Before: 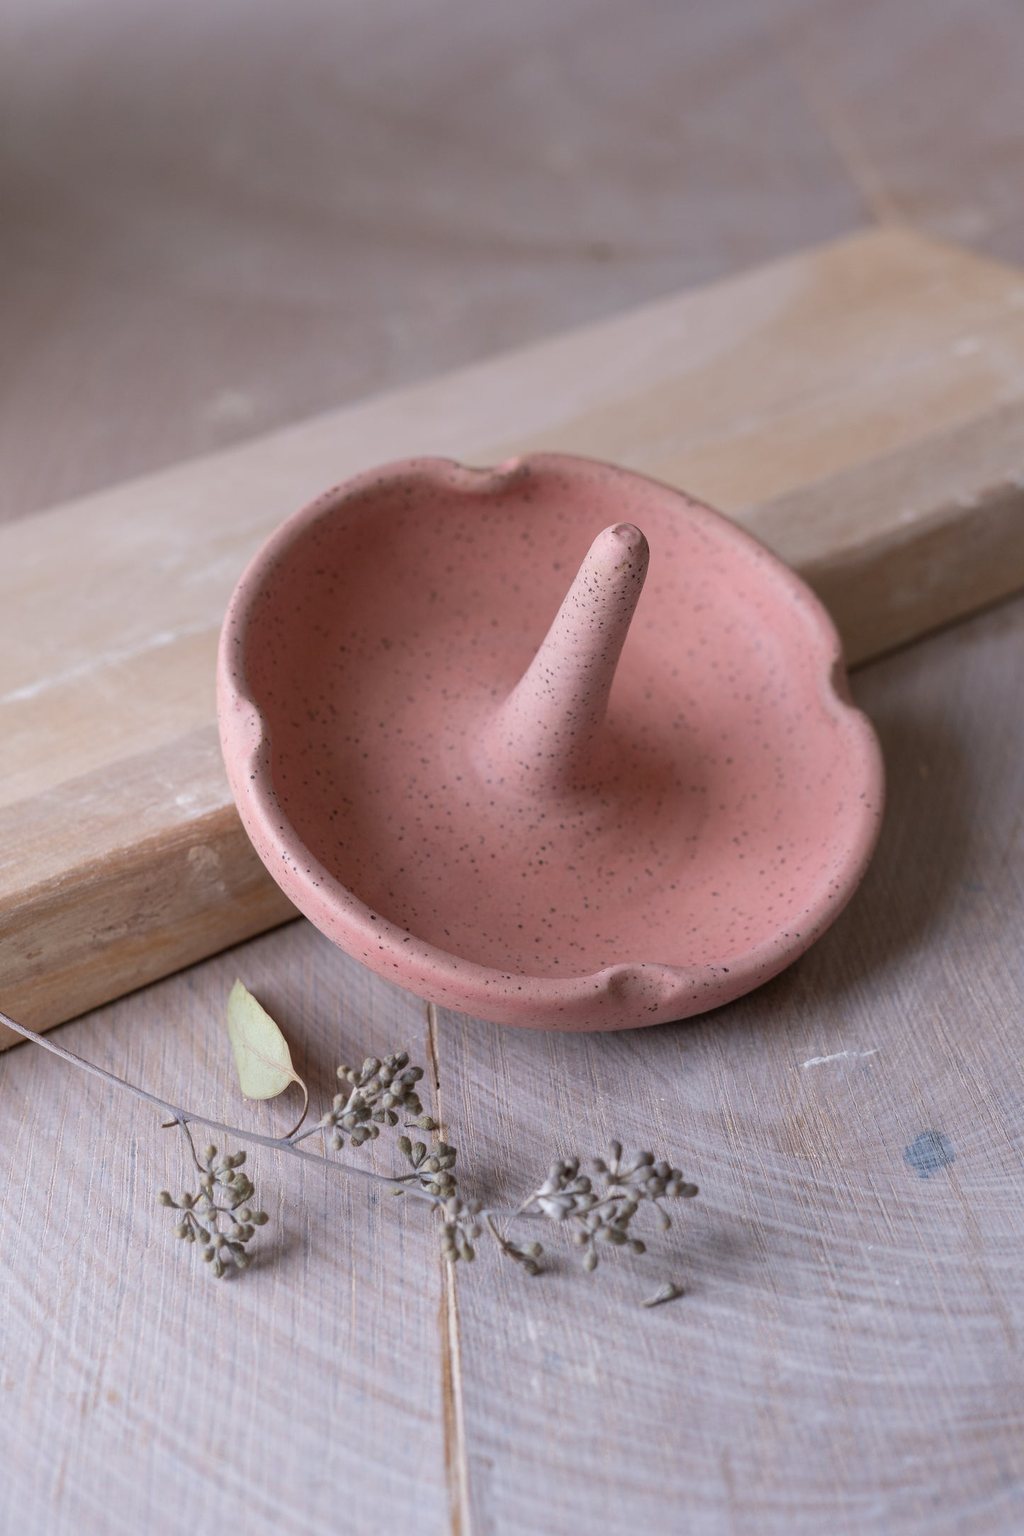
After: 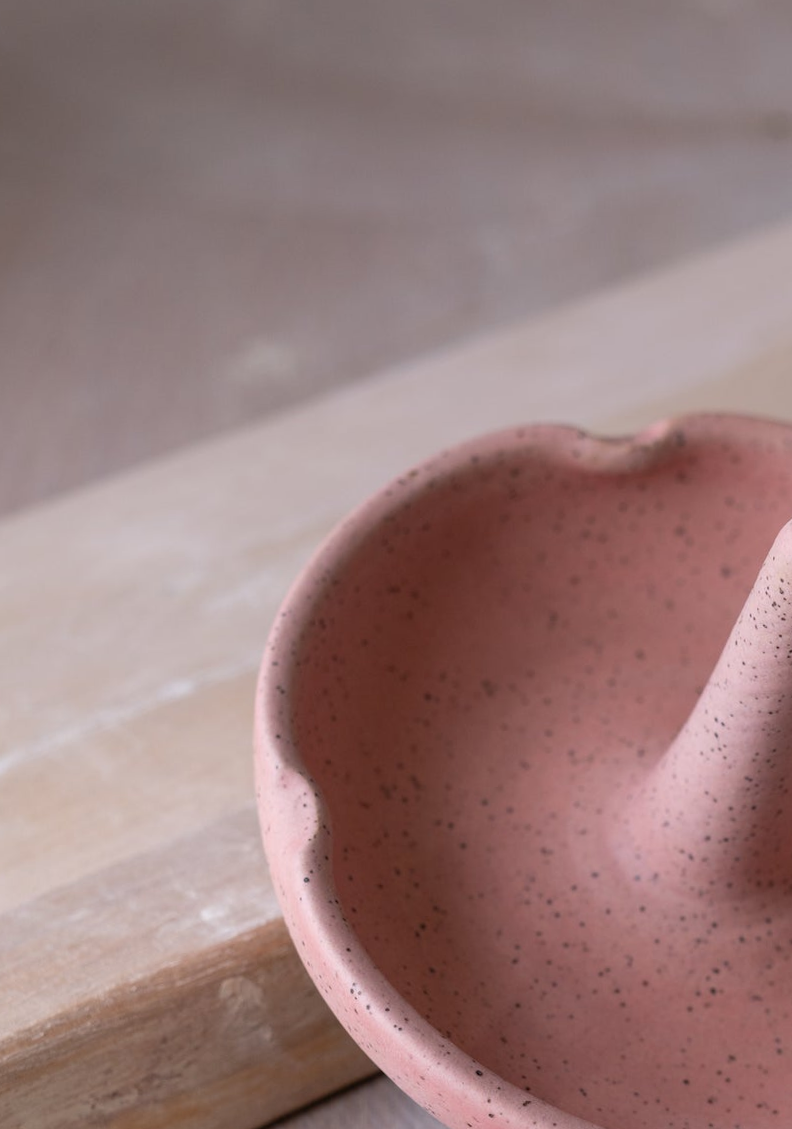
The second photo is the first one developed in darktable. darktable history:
crop and rotate: left 3.047%, top 7.509%, right 42.236%, bottom 37.598%
rotate and perspective: rotation -1.32°, lens shift (horizontal) -0.031, crop left 0.015, crop right 0.985, crop top 0.047, crop bottom 0.982
